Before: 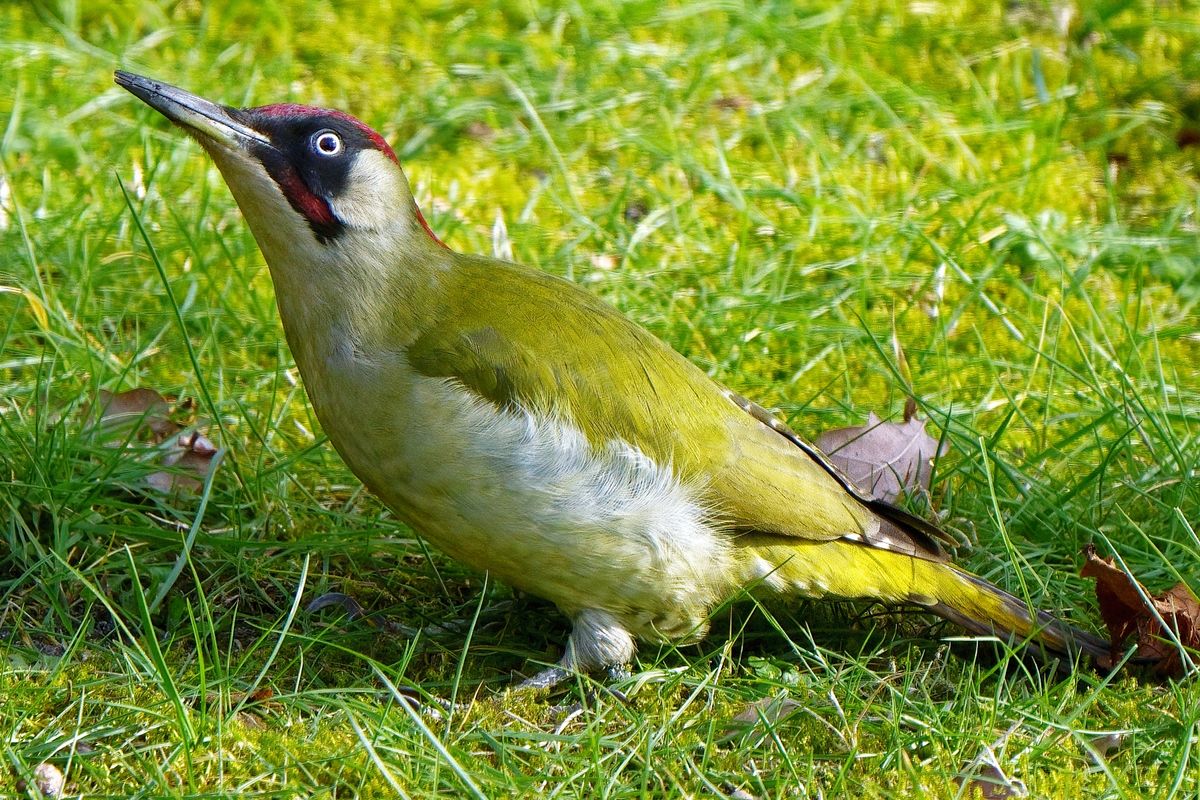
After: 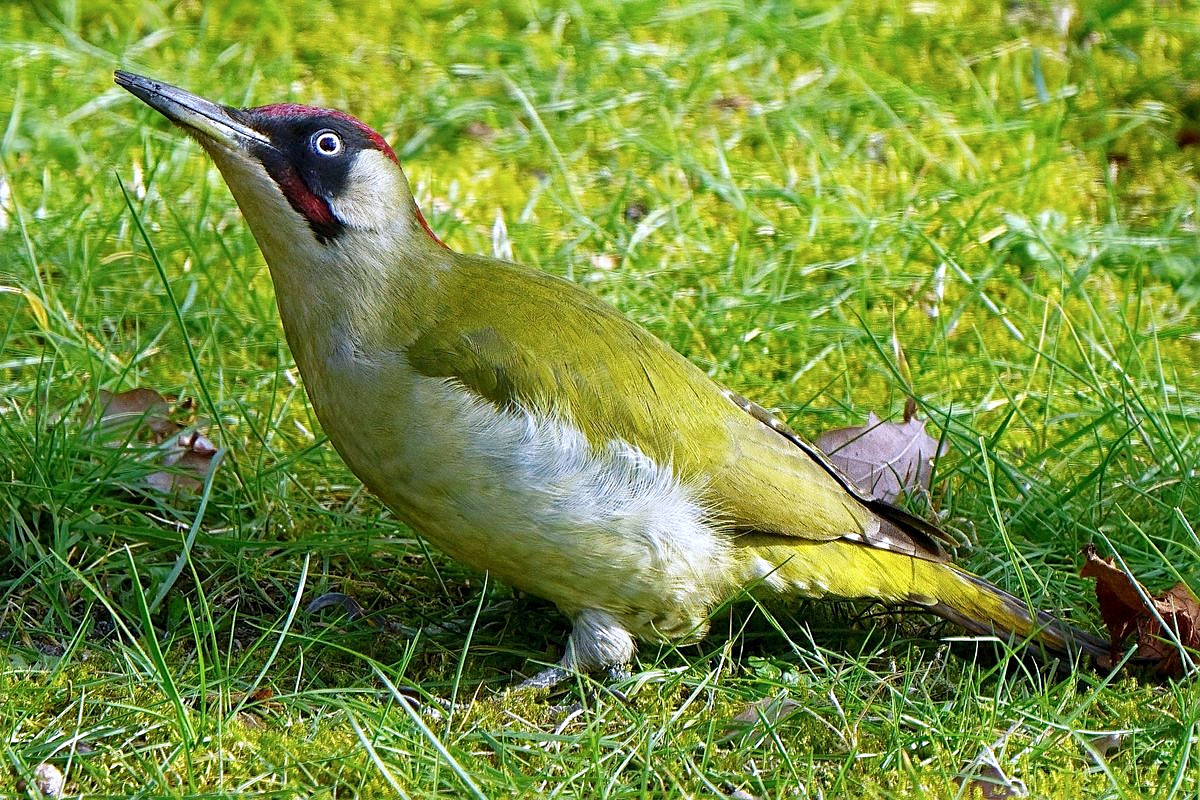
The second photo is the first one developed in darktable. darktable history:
exposure: black level correction 0.001, compensate highlight preservation false
sharpen: on, module defaults
color calibration: illuminant as shot in camera, x 0.358, y 0.373, temperature 4628.91 K
